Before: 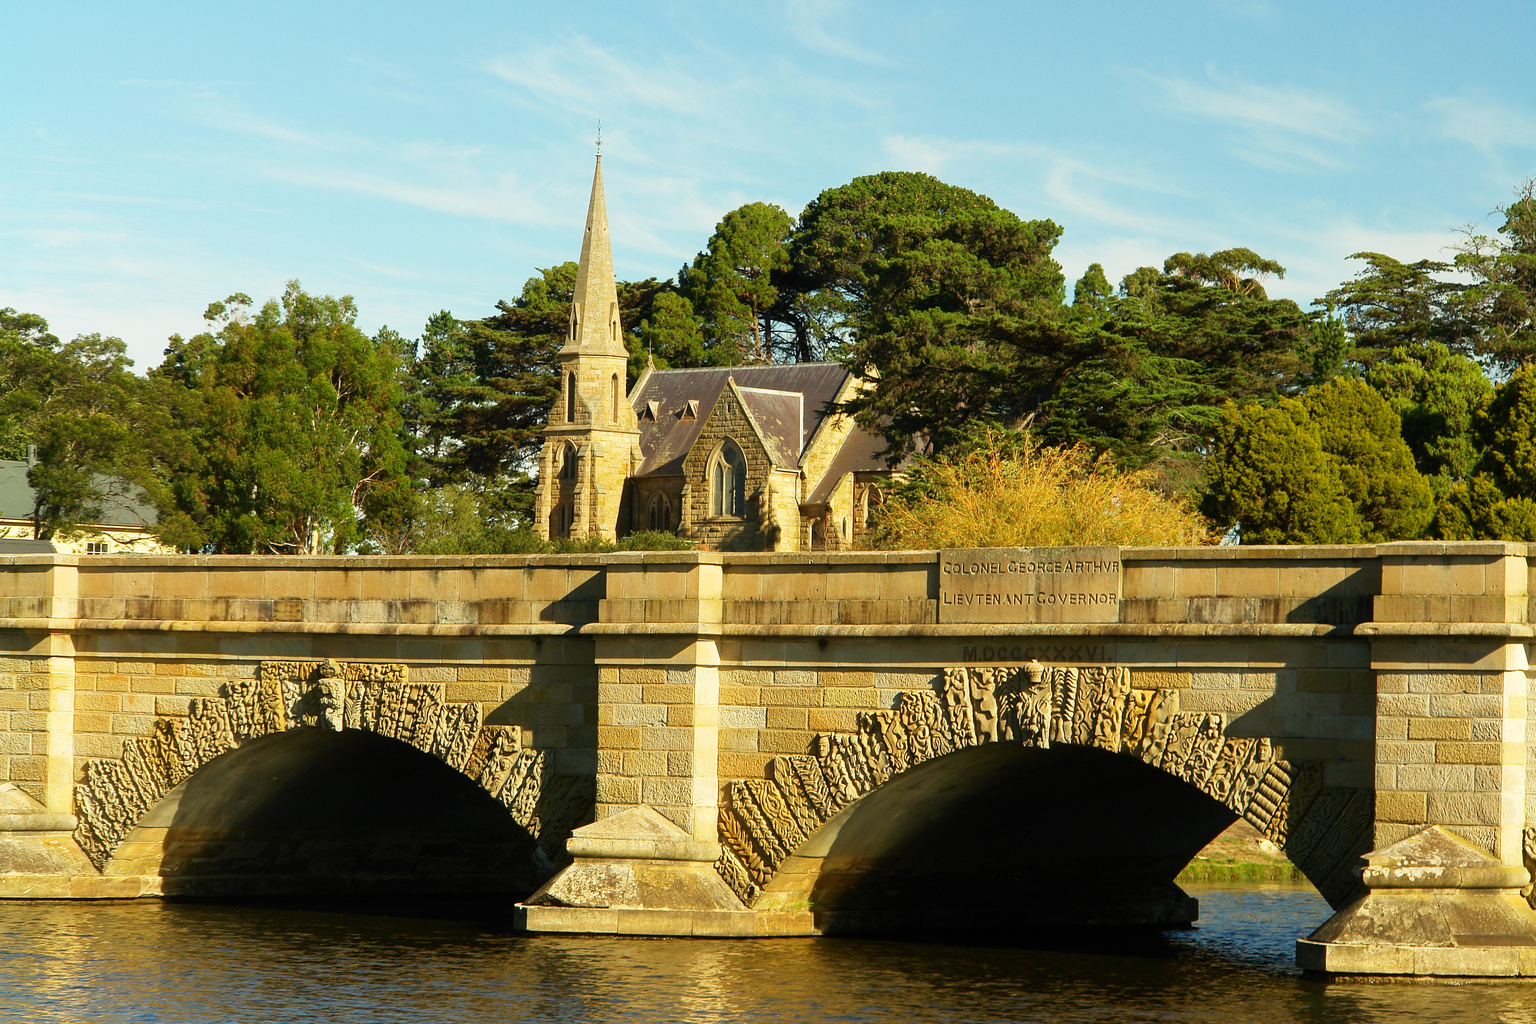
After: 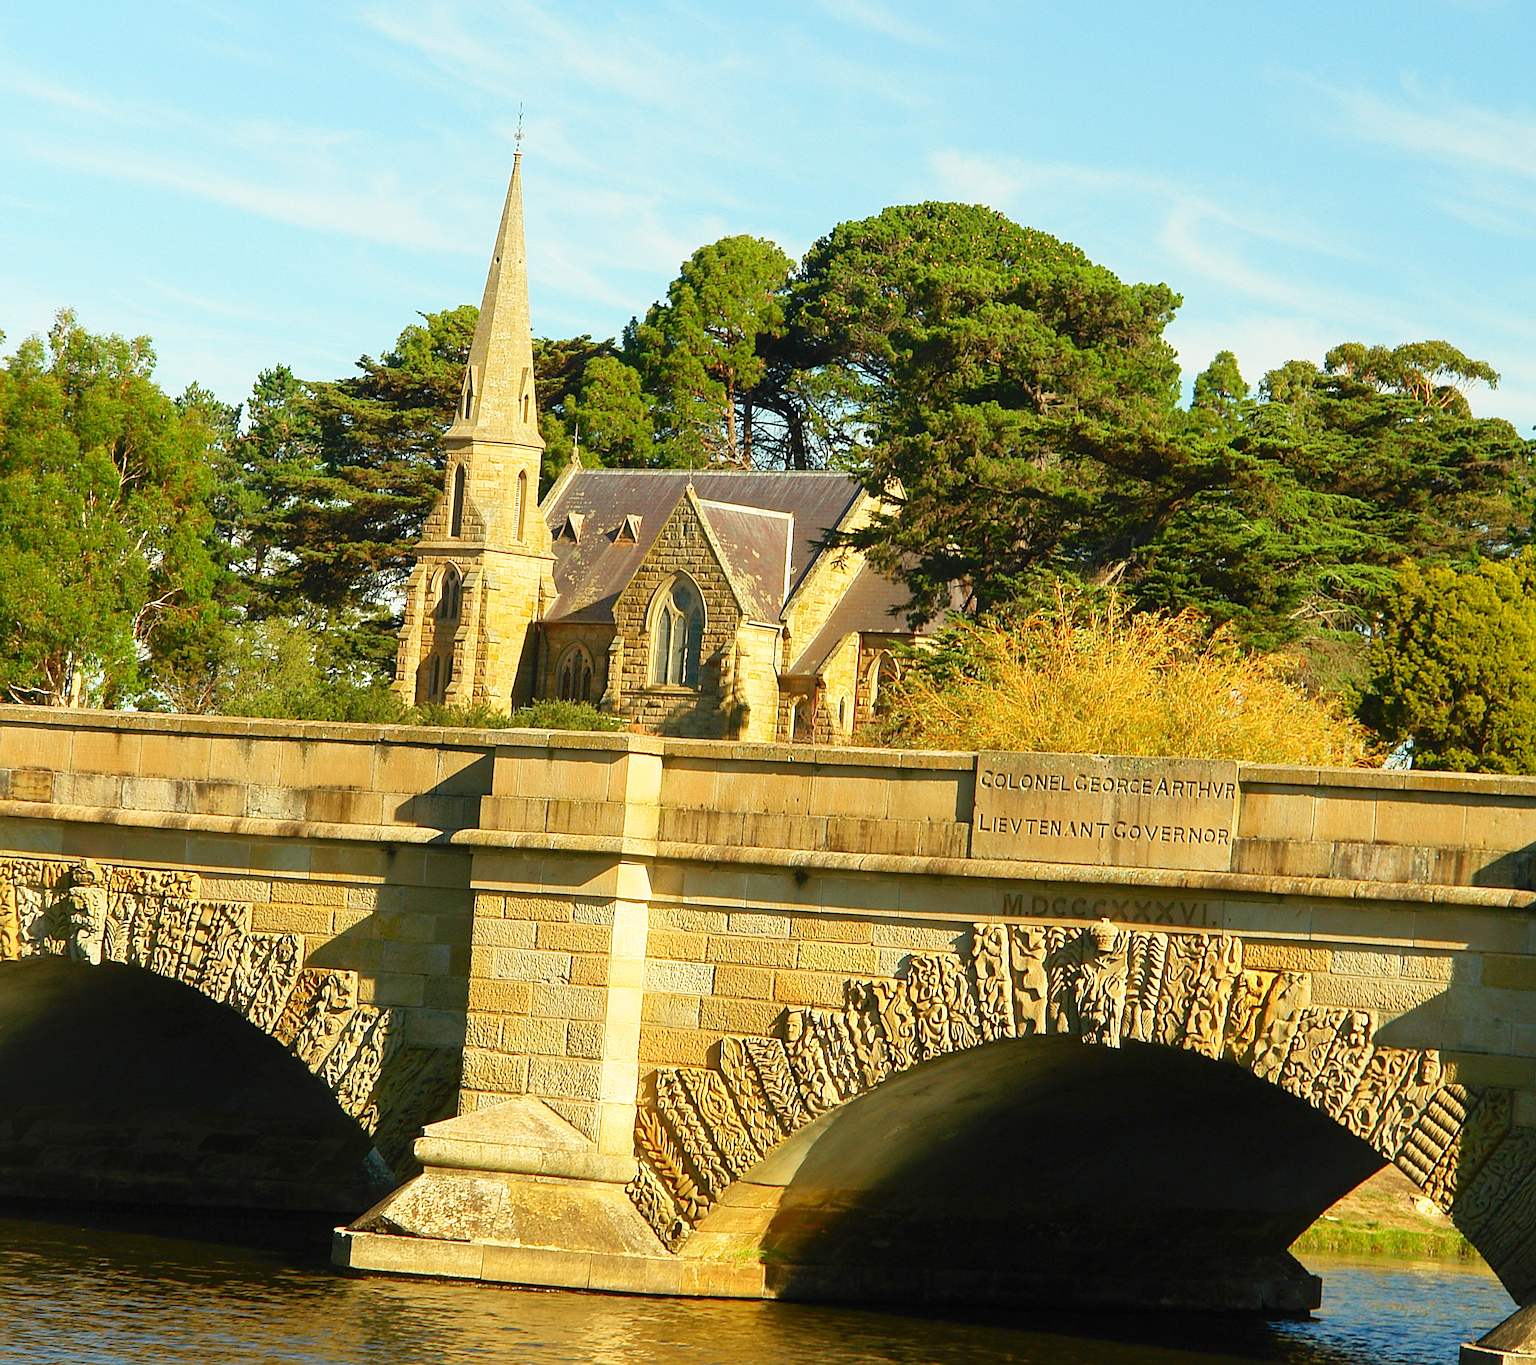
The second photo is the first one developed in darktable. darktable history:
levels: levels [0, 0.43, 0.984]
crop and rotate: angle -3.27°, left 14.277%, top 0.028%, right 10.766%, bottom 0.028%
sharpen: on, module defaults
